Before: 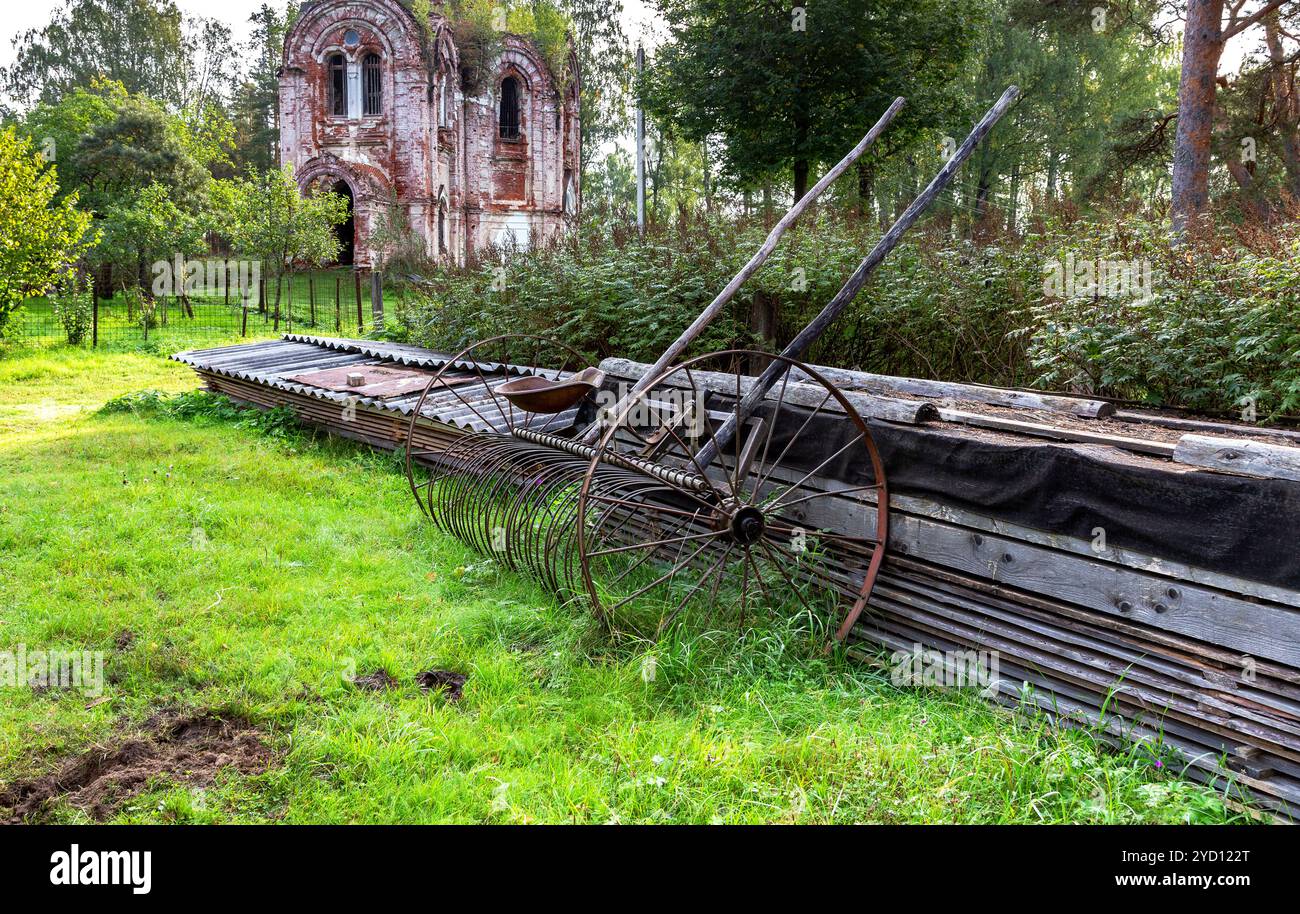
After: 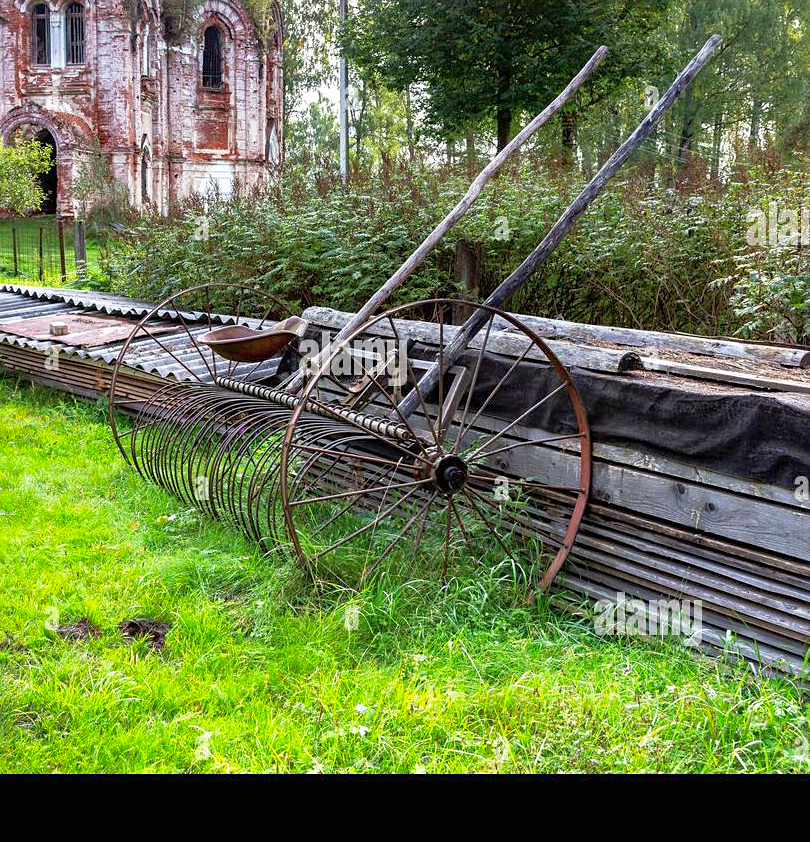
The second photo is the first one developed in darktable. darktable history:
base curve: curves: ch0 [(0, 0) (0.688, 0.865) (1, 1)], preserve colors none
shadows and highlights: on, module defaults
sharpen: amount 0.2
crop and rotate: left 22.918%, top 5.629%, right 14.711%, bottom 2.247%
